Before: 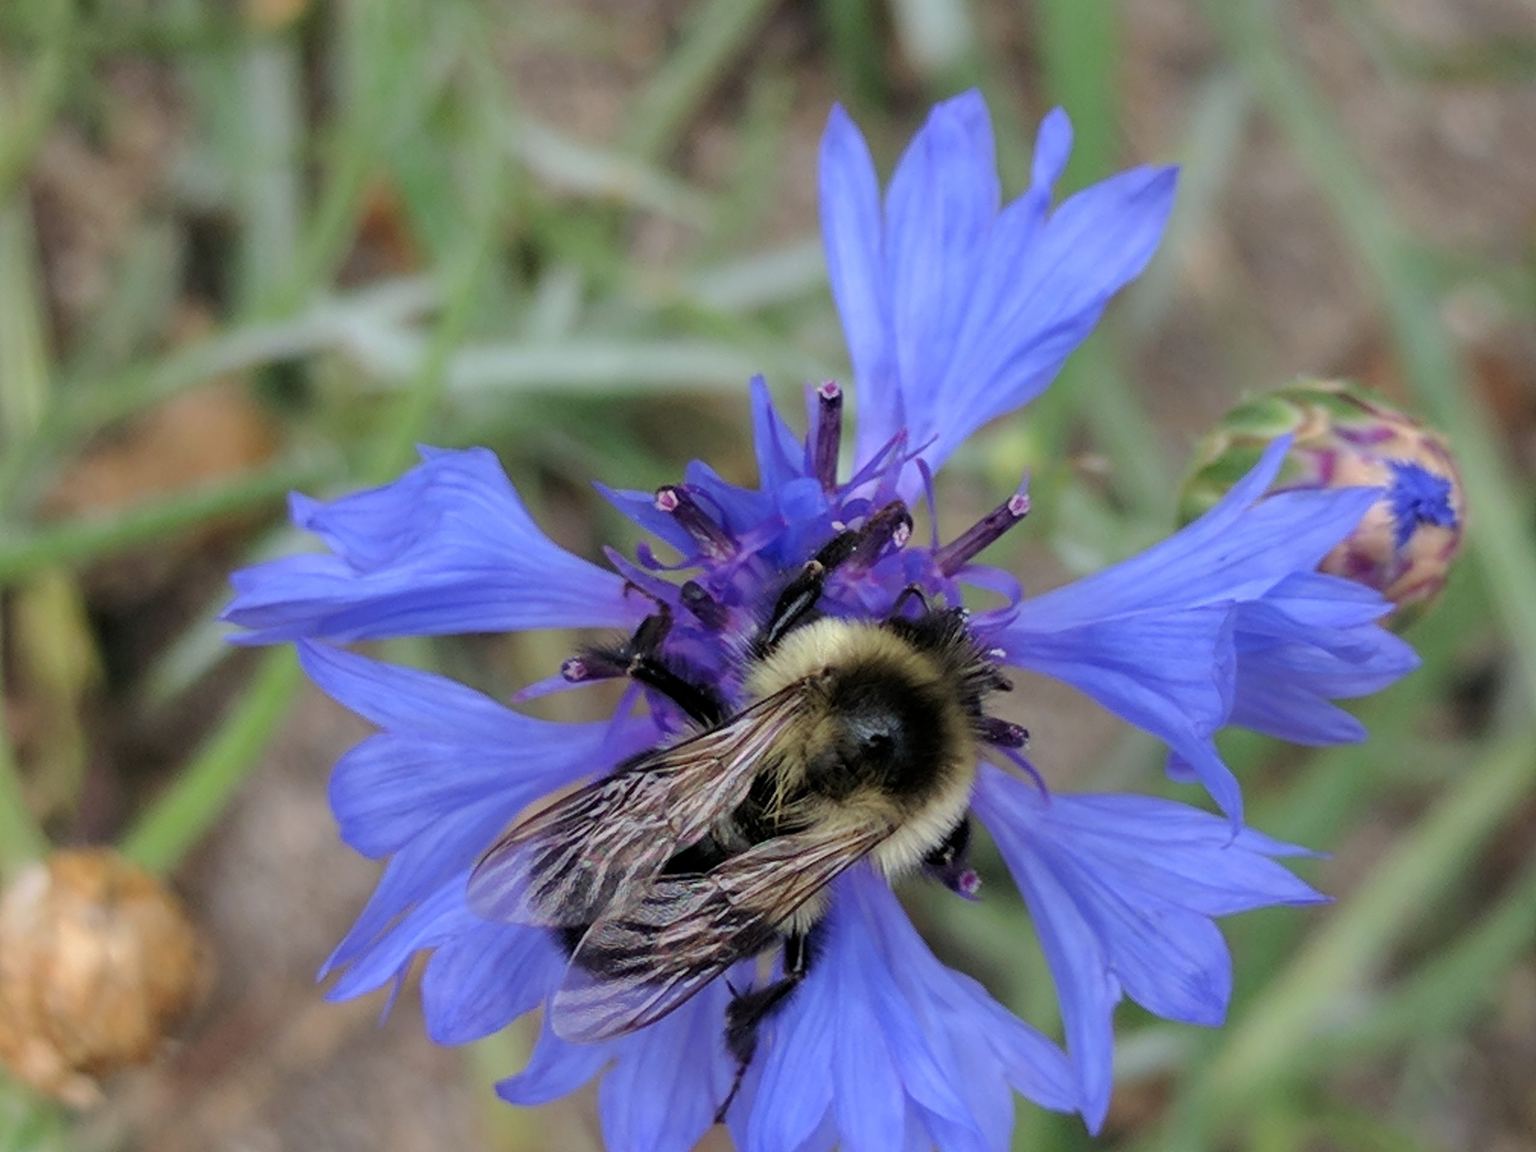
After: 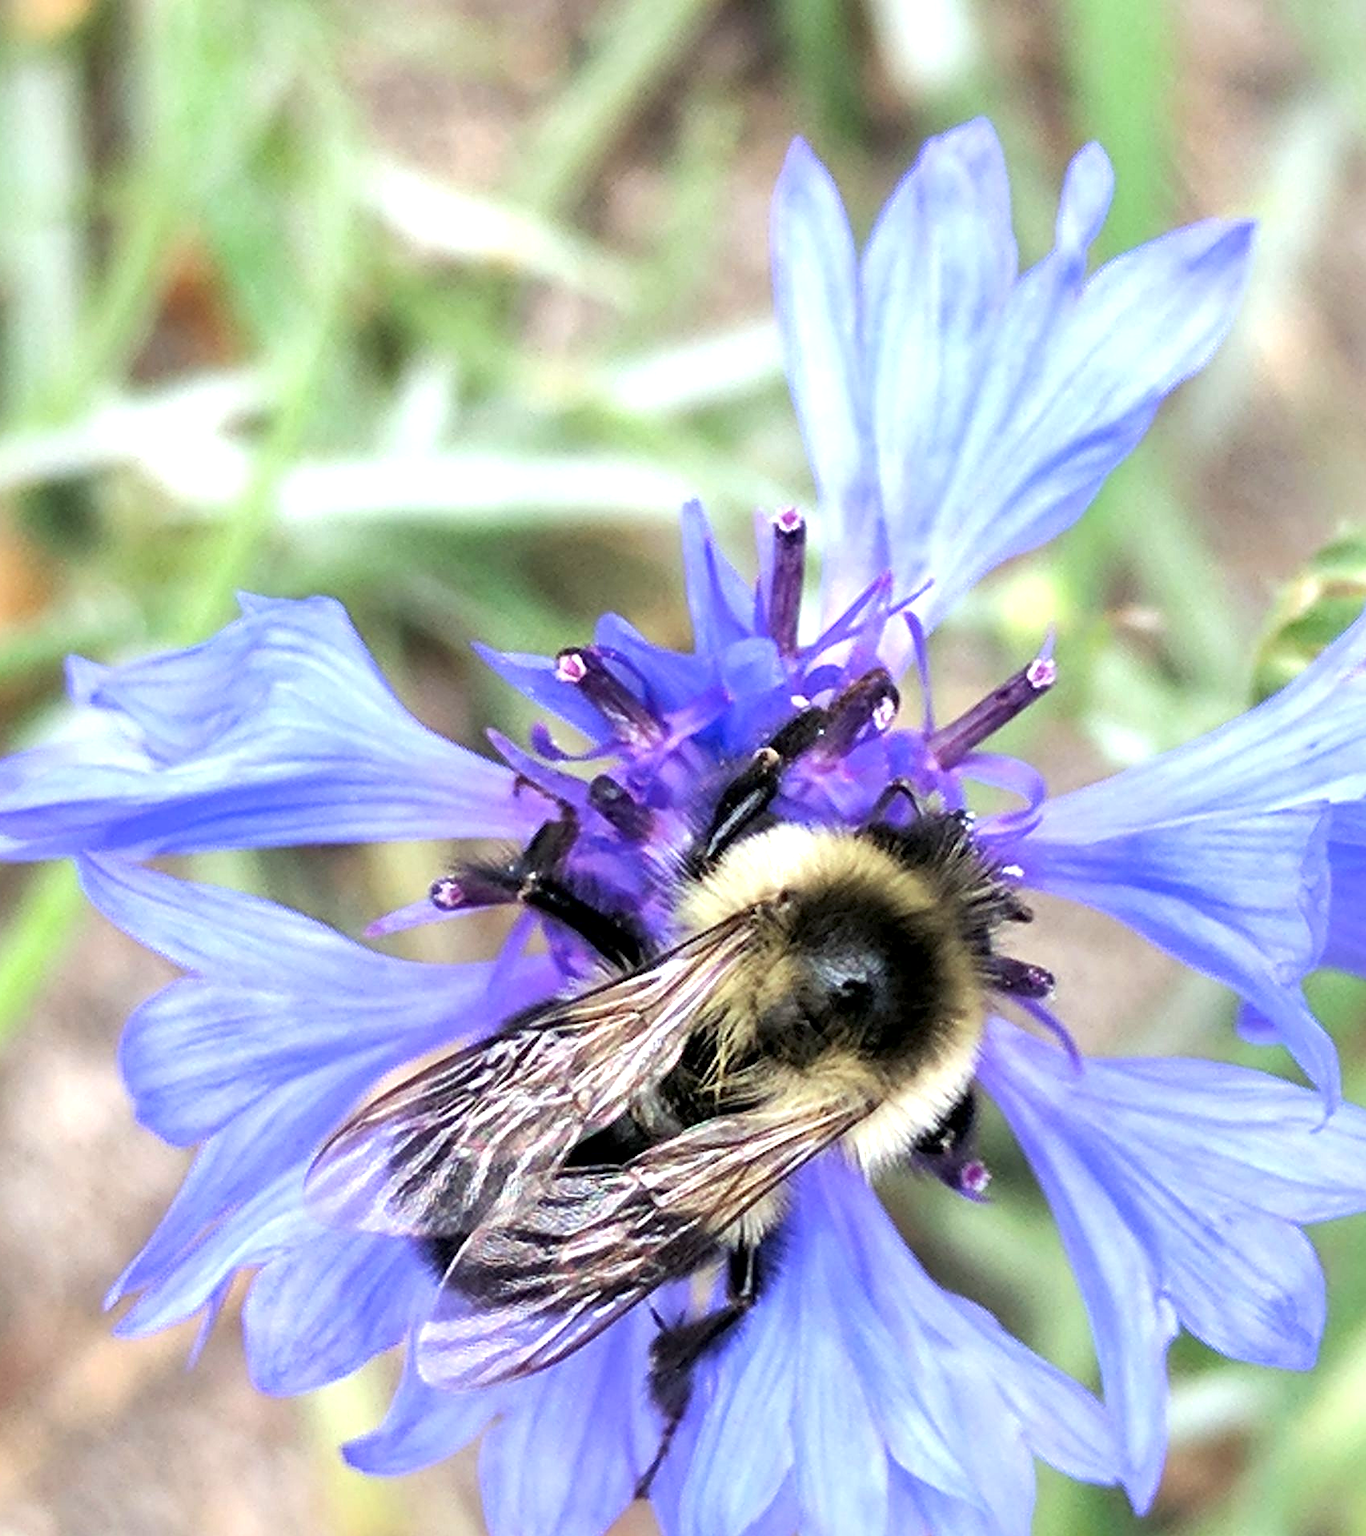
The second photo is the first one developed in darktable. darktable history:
crop and rotate: left 15.559%, right 17.759%
sharpen: radius 1.502, amount 0.404, threshold 1.388
exposure: black level correction 0, exposure 1.4 EV, compensate highlight preservation false
local contrast: mode bilateral grid, contrast 20, coarseness 100, detail 150%, midtone range 0.2
tone equalizer: edges refinement/feathering 500, mask exposure compensation -1.57 EV, preserve details no
